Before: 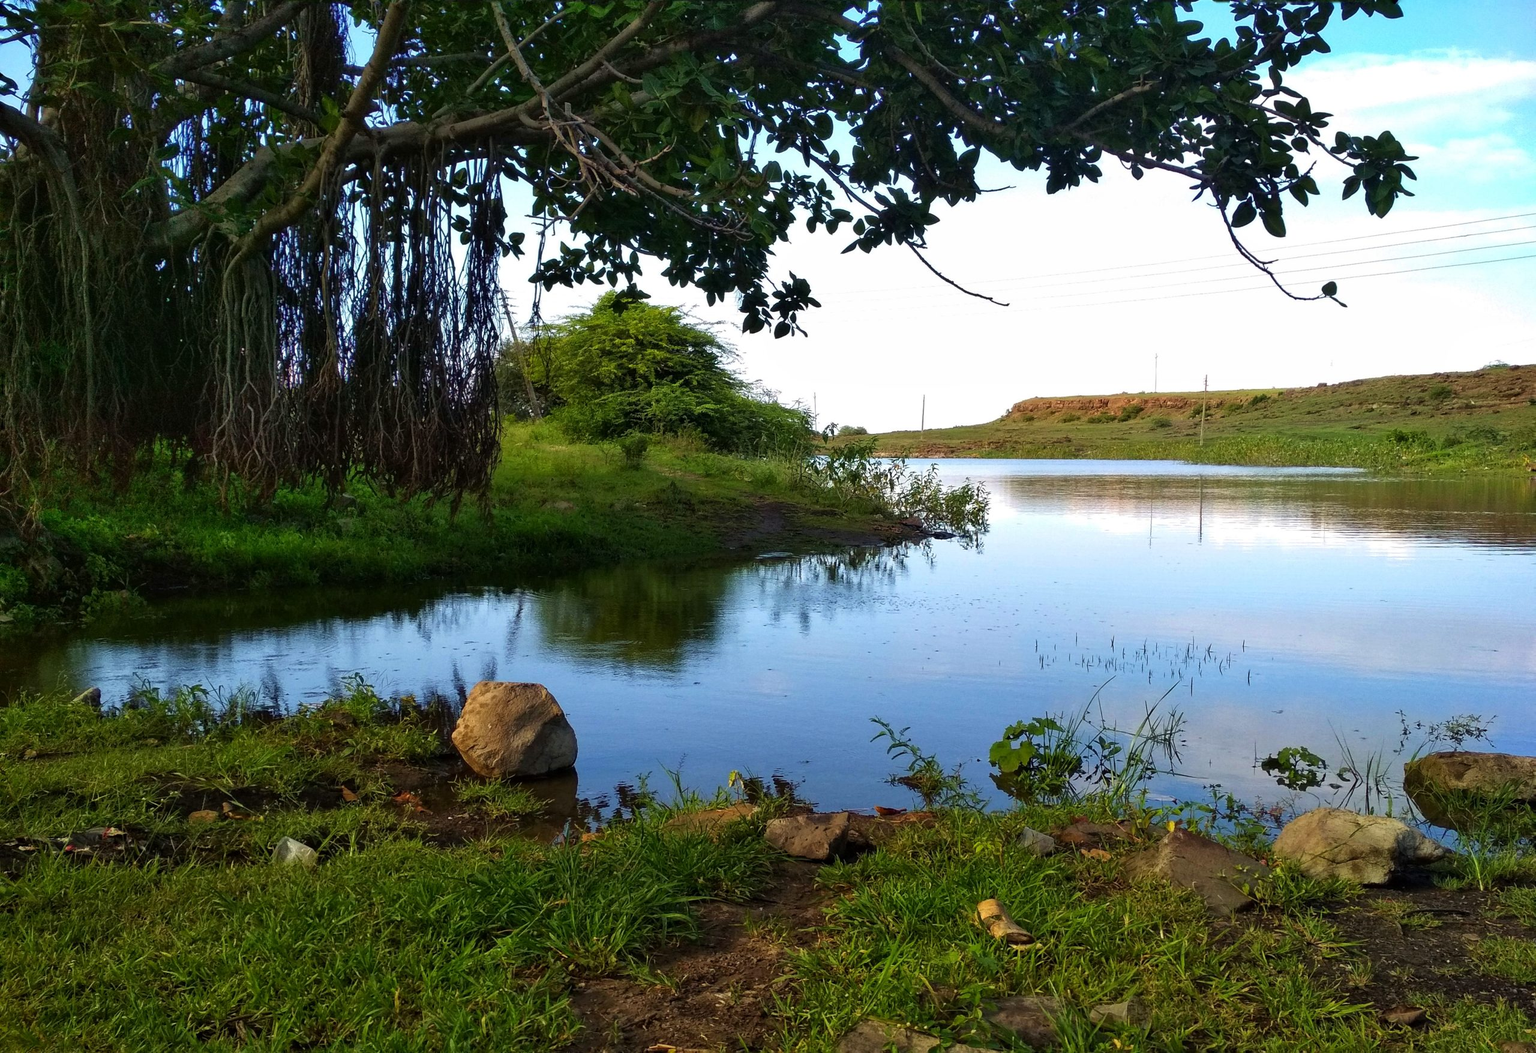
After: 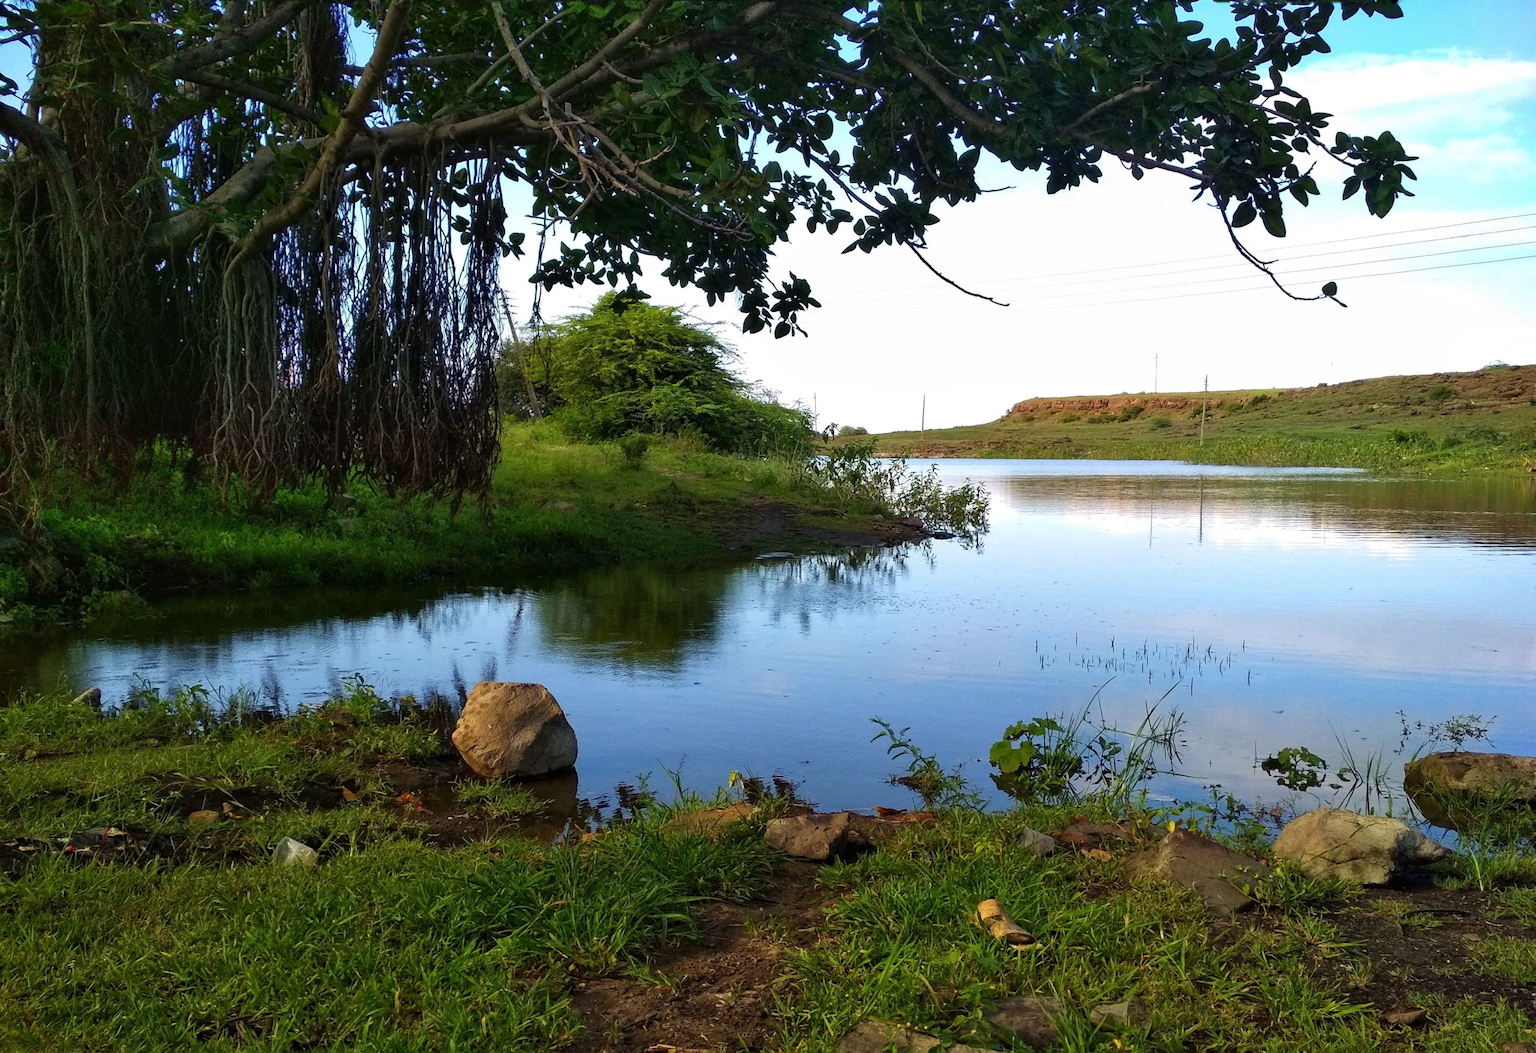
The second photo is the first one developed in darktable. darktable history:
color correction: highlights b* -0.041, saturation 0.976
